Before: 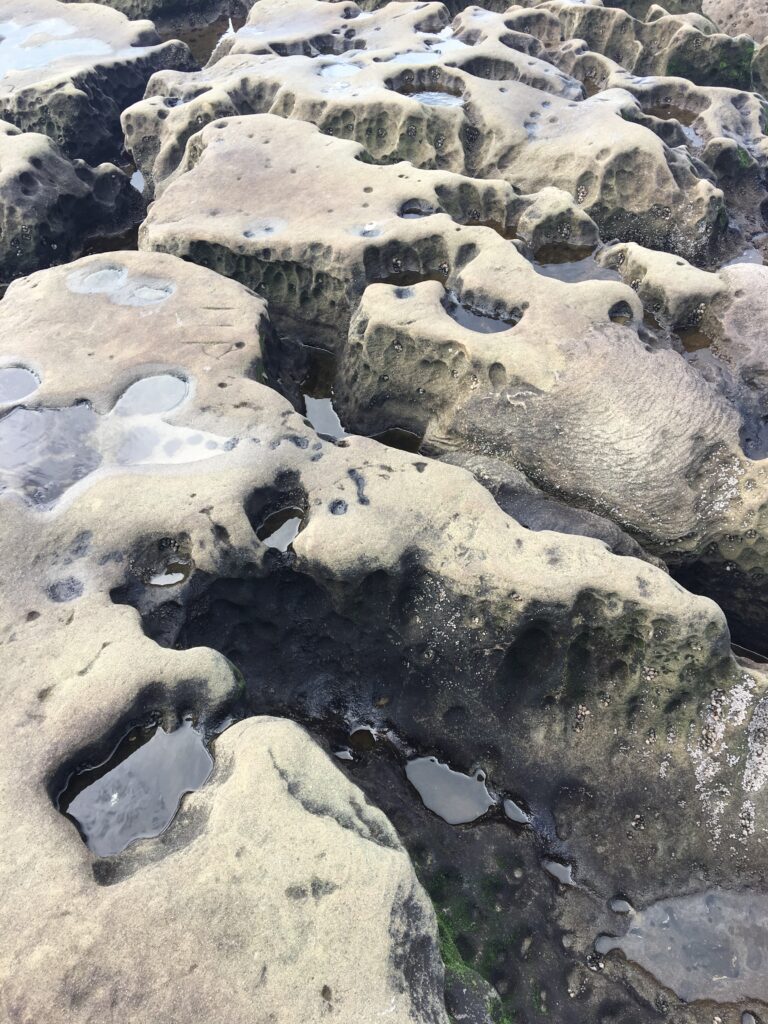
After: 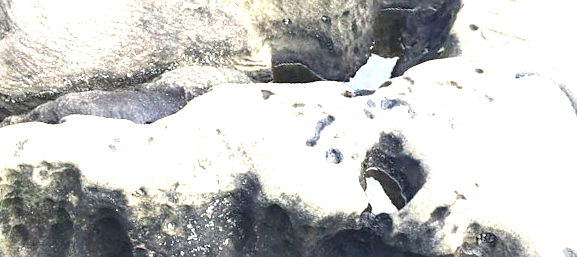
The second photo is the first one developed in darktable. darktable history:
crop and rotate: angle 16.12°, top 30.835%, bottom 35.653%
exposure: exposure 1.5 EV, compensate highlight preservation false
sharpen: amount 0.2
